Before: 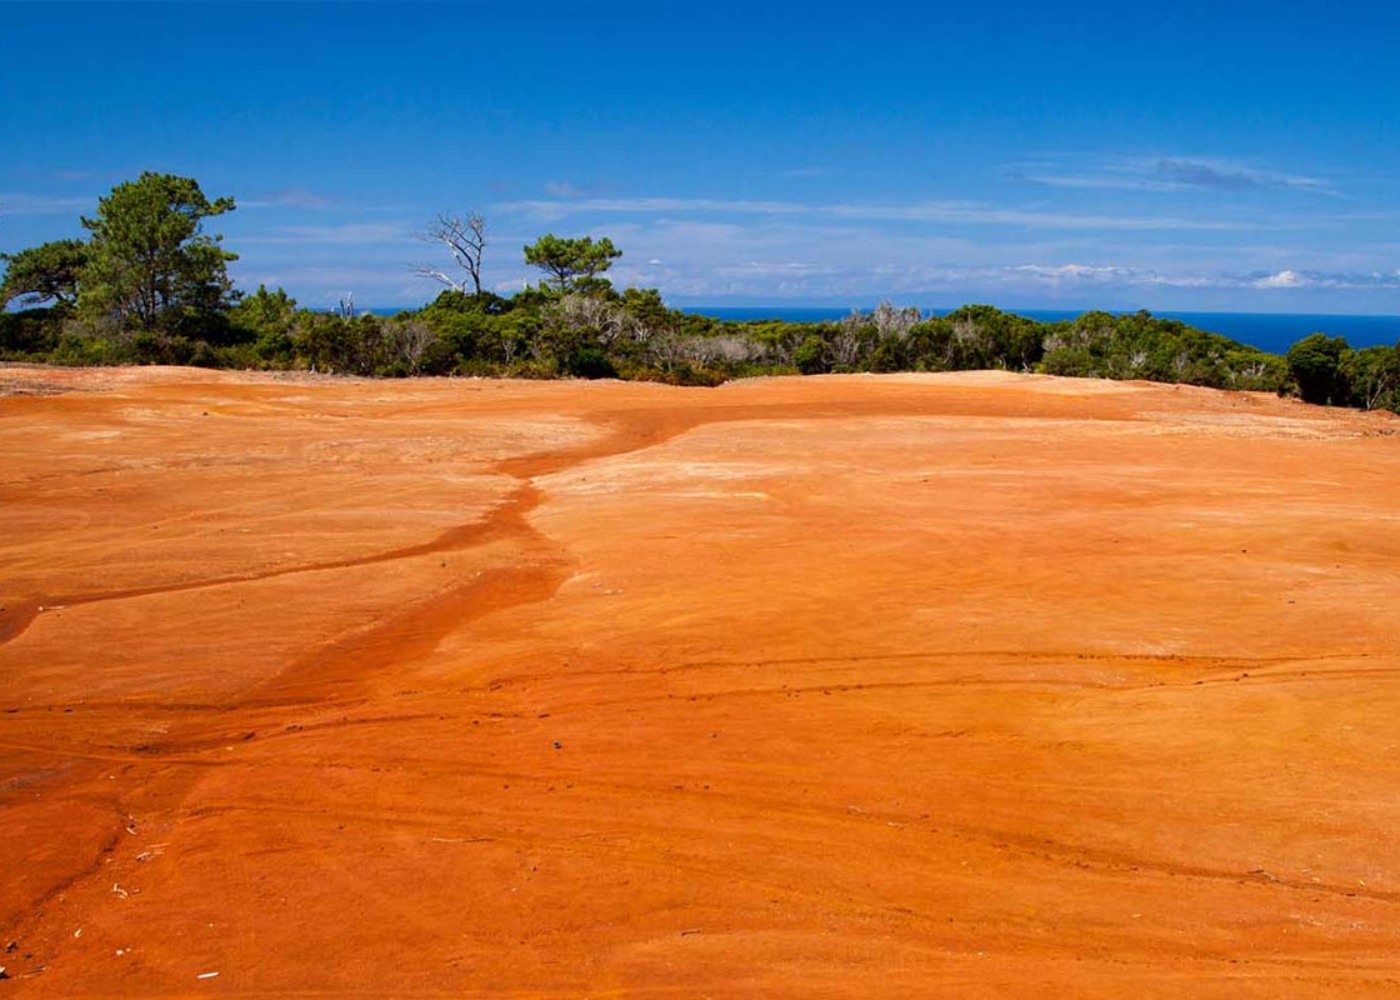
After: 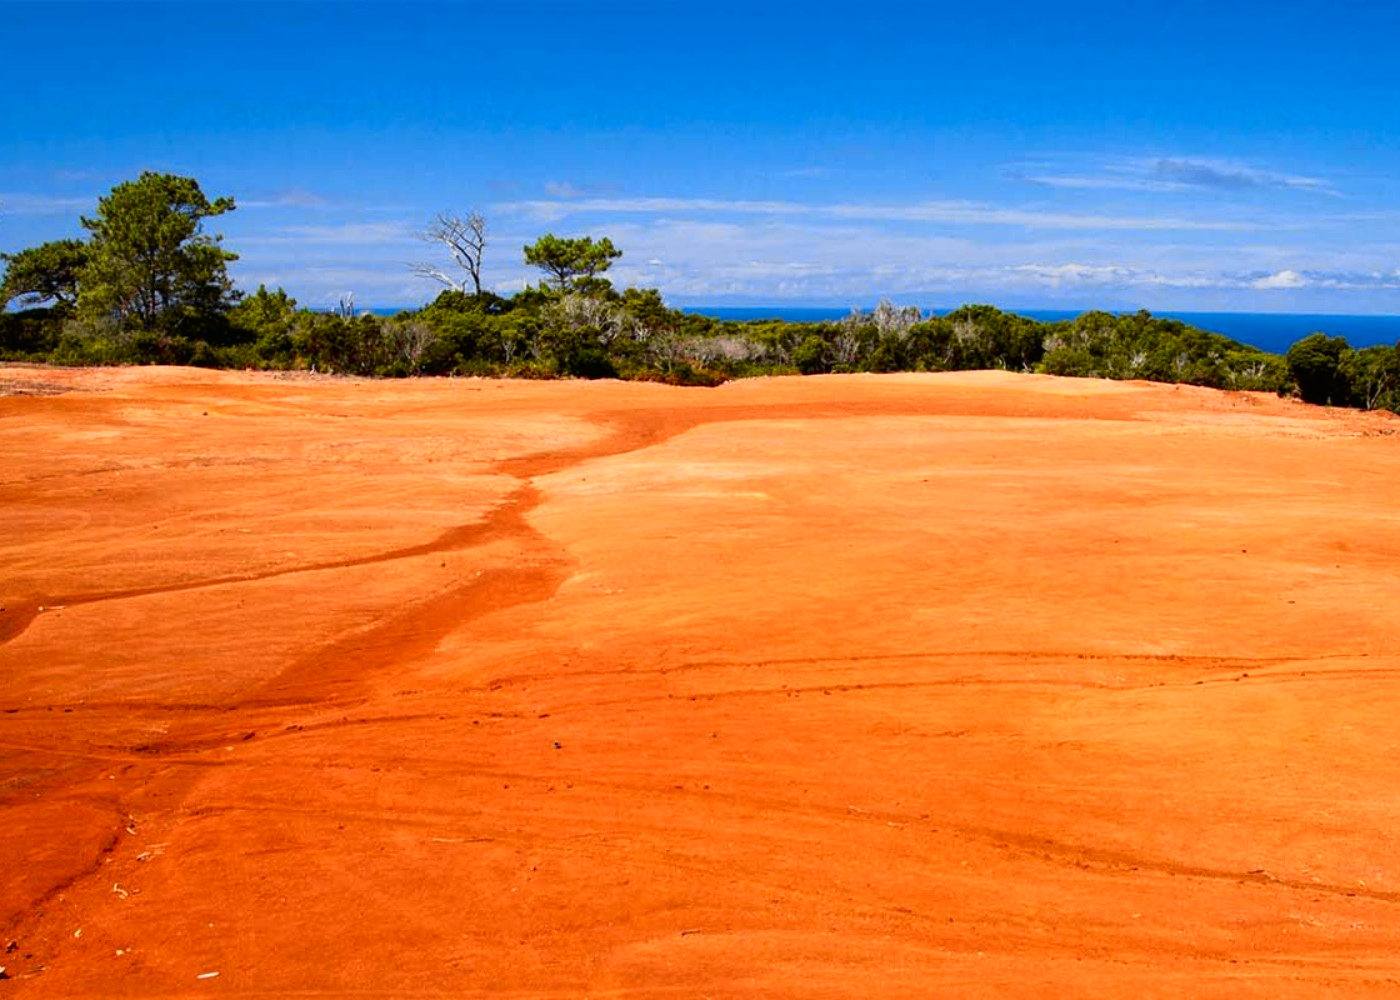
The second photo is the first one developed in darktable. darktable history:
tone curve: curves: ch0 [(0, 0.006) (0.037, 0.022) (0.123, 0.105) (0.19, 0.173) (0.277, 0.279) (0.474, 0.517) (0.597, 0.662) (0.687, 0.774) (0.855, 0.891) (1, 0.982)]; ch1 [(0, 0) (0.243, 0.245) (0.422, 0.415) (0.493, 0.498) (0.508, 0.503) (0.531, 0.55) (0.551, 0.582) (0.626, 0.672) (0.694, 0.732) (1, 1)]; ch2 [(0, 0) (0.249, 0.216) (0.356, 0.329) (0.424, 0.442) (0.476, 0.477) (0.498, 0.503) (0.517, 0.524) (0.532, 0.547) (0.562, 0.592) (0.614, 0.657) (0.706, 0.748) (0.808, 0.809) (0.991, 0.968)], color space Lab, independent channels, preserve colors none
